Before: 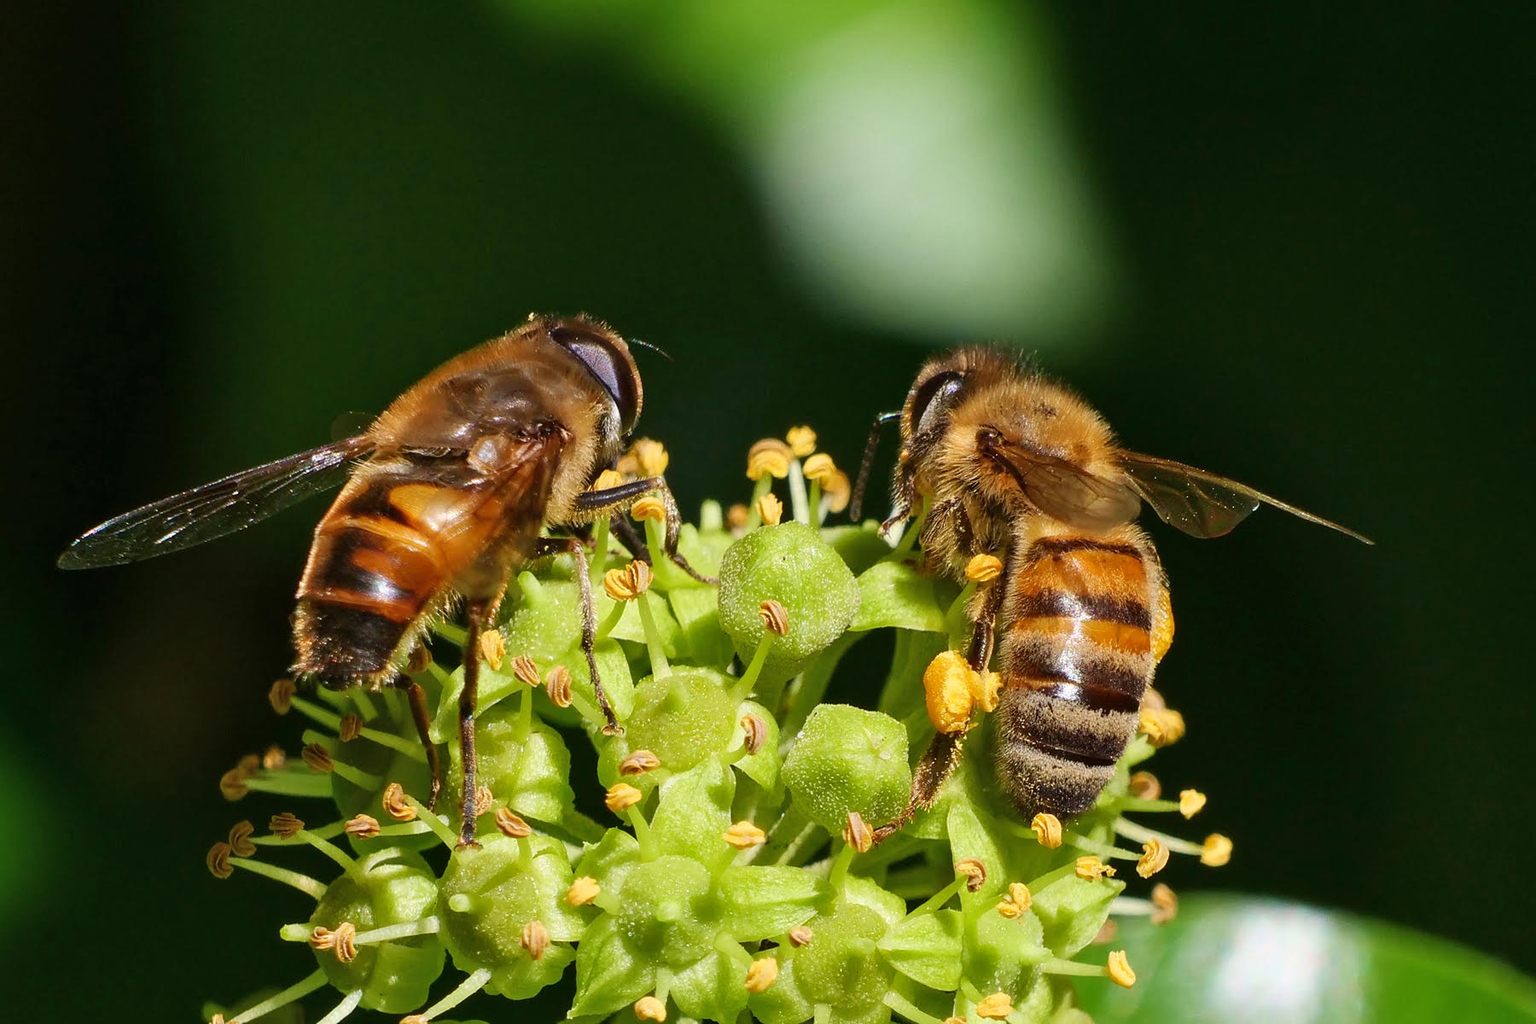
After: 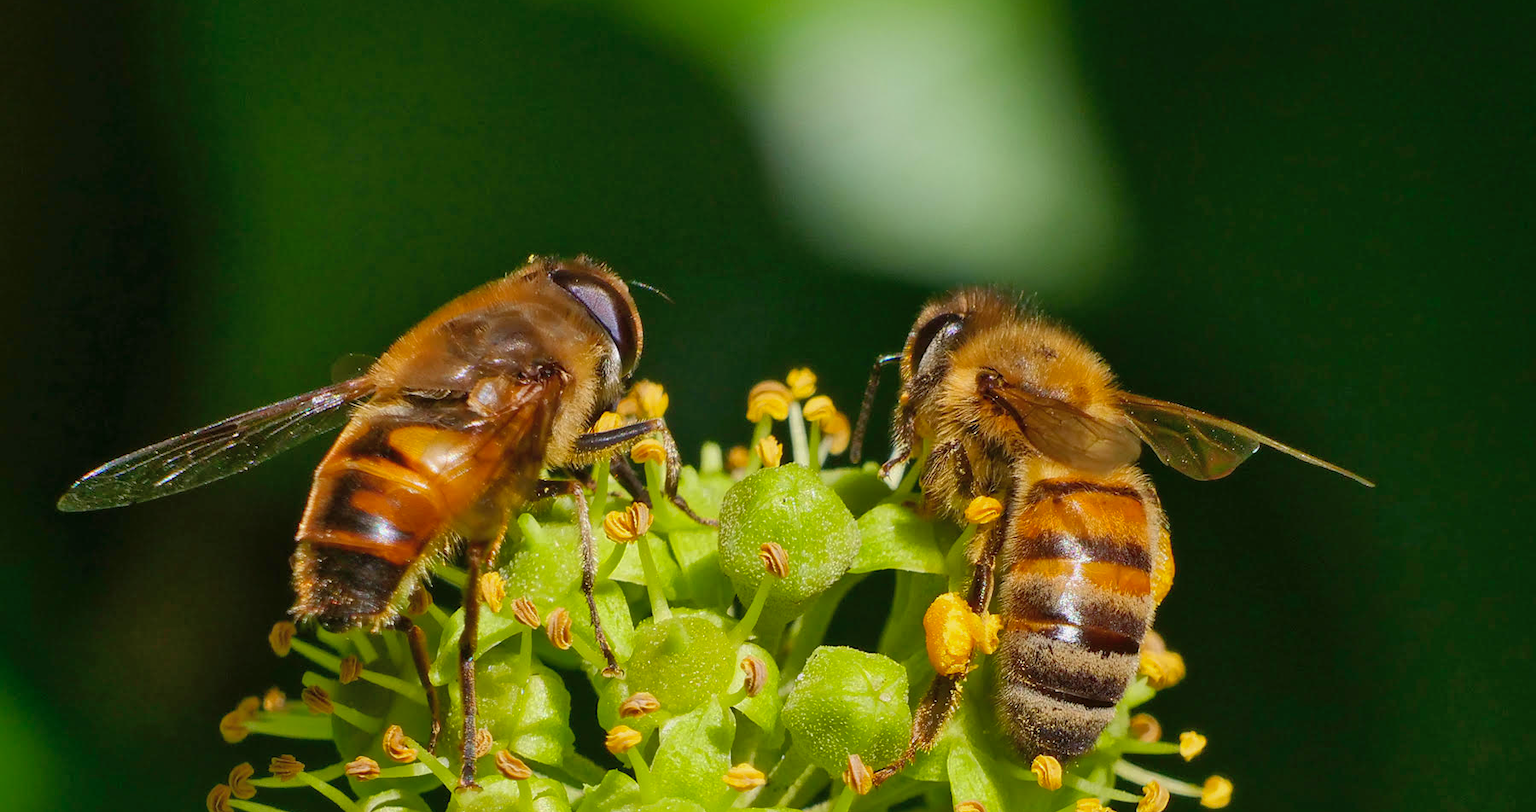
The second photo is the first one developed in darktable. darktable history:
exposure: exposure -0.064 EV, compensate highlight preservation false
color balance: output saturation 110%
crop and rotate: top 5.667%, bottom 14.937%
color balance rgb: global vibrance 6.81%, saturation formula JzAzBz (2021)
shadows and highlights: on, module defaults
